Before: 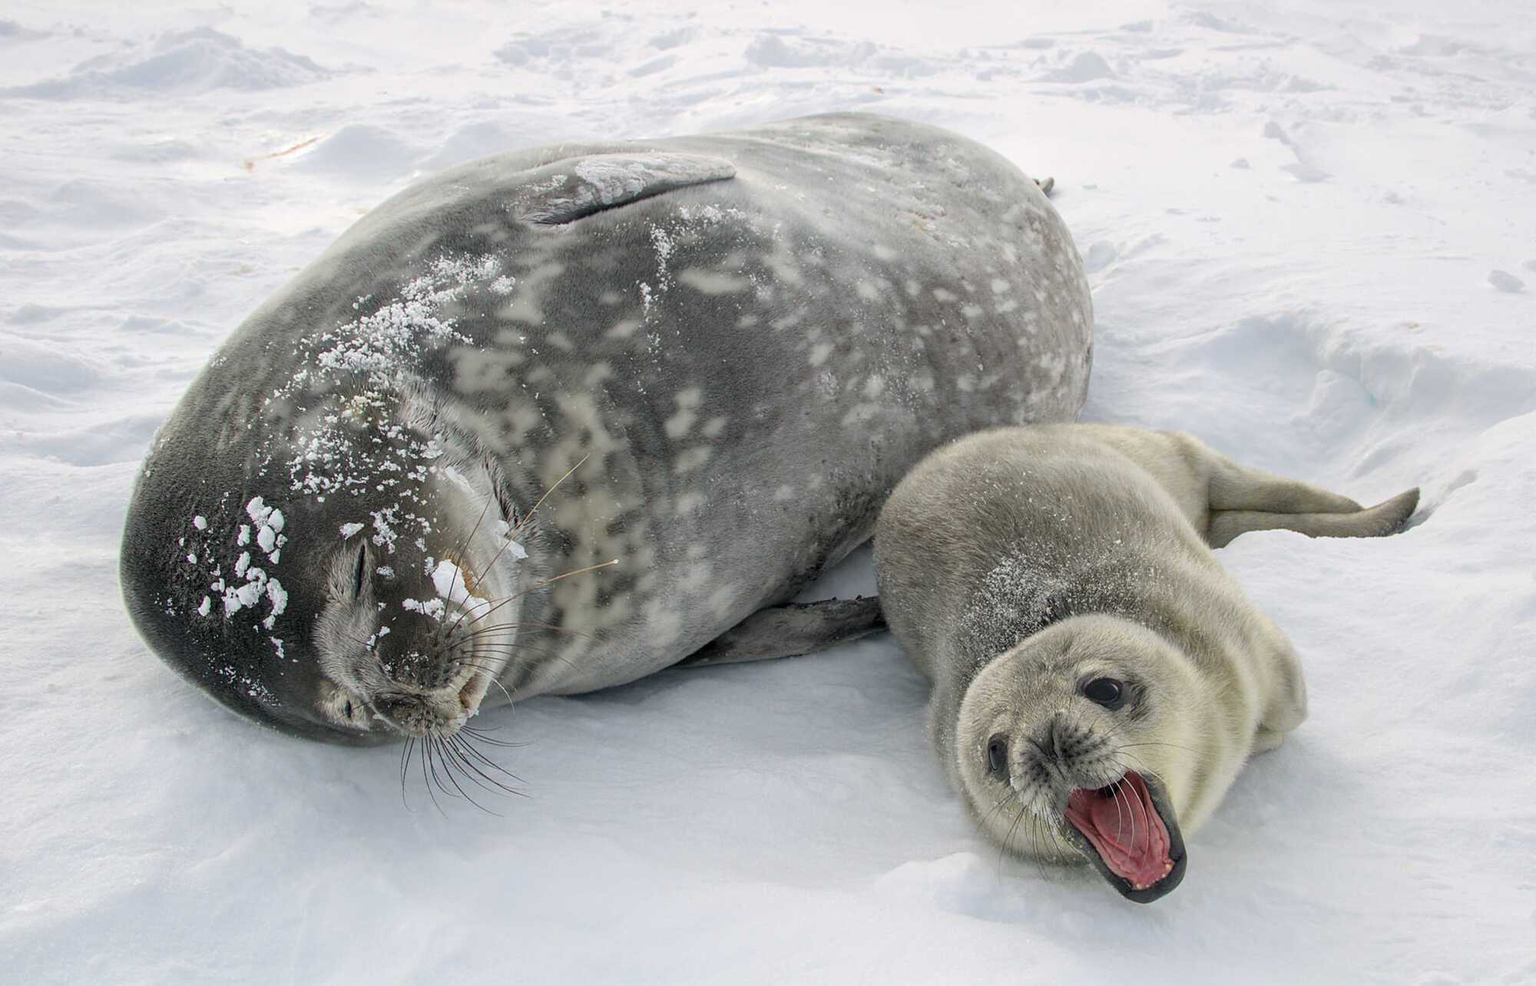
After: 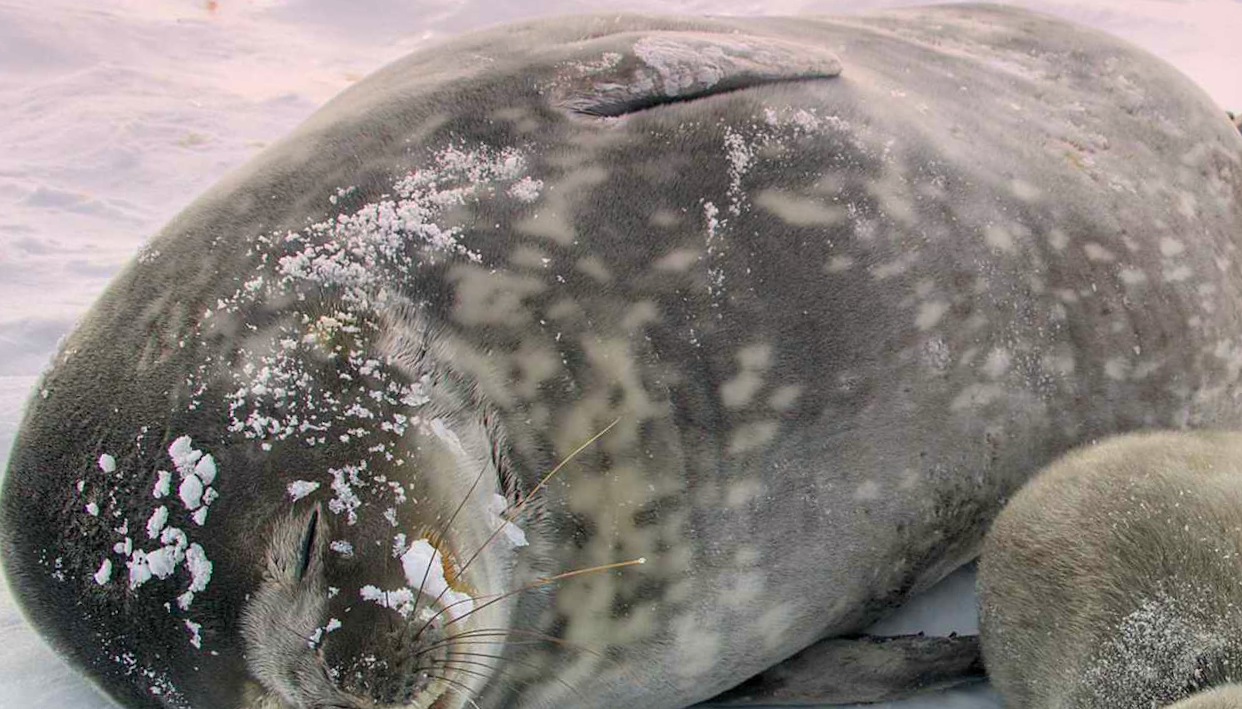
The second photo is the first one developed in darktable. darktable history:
crop and rotate: angle -4.99°, left 2.122%, top 6.945%, right 27.566%, bottom 30.519%
color zones: curves: ch0 [(0, 0.5) (0.143, 0.5) (0.286, 0.5) (0.429, 0.5) (0.571, 0.5) (0.714, 0.476) (0.857, 0.5) (1, 0.5)]; ch2 [(0, 0.5) (0.143, 0.5) (0.286, 0.5) (0.429, 0.5) (0.571, 0.5) (0.714, 0.487) (0.857, 0.5) (1, 0.5)]
graduated density: density 0.38 EV, hardness 21%, rotation -6.11°, saturation 32%
color balance rgb: linear chroma grading › global chroma 15%, perceptual saturation grading › global saturation 30%
